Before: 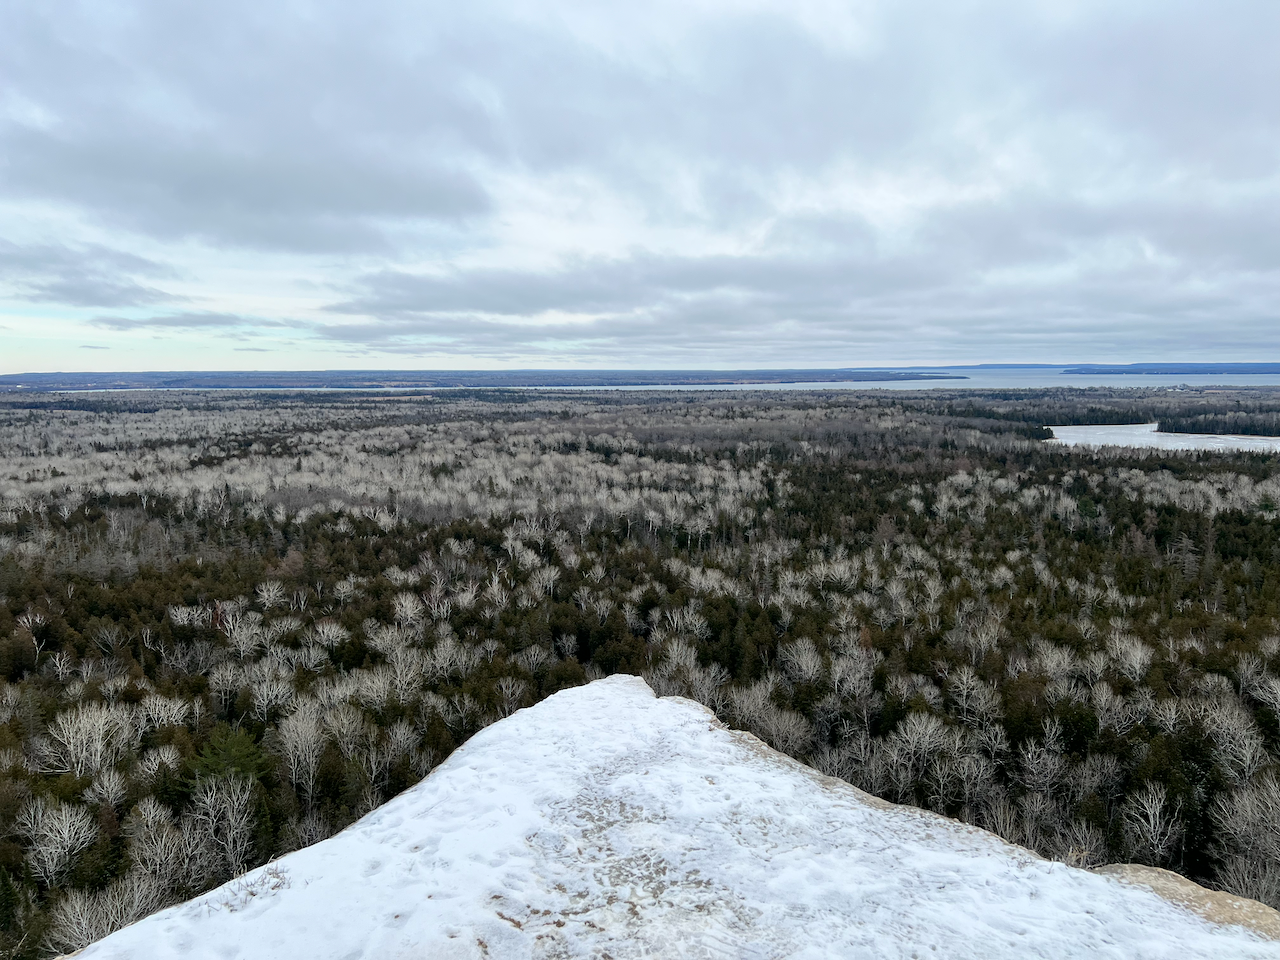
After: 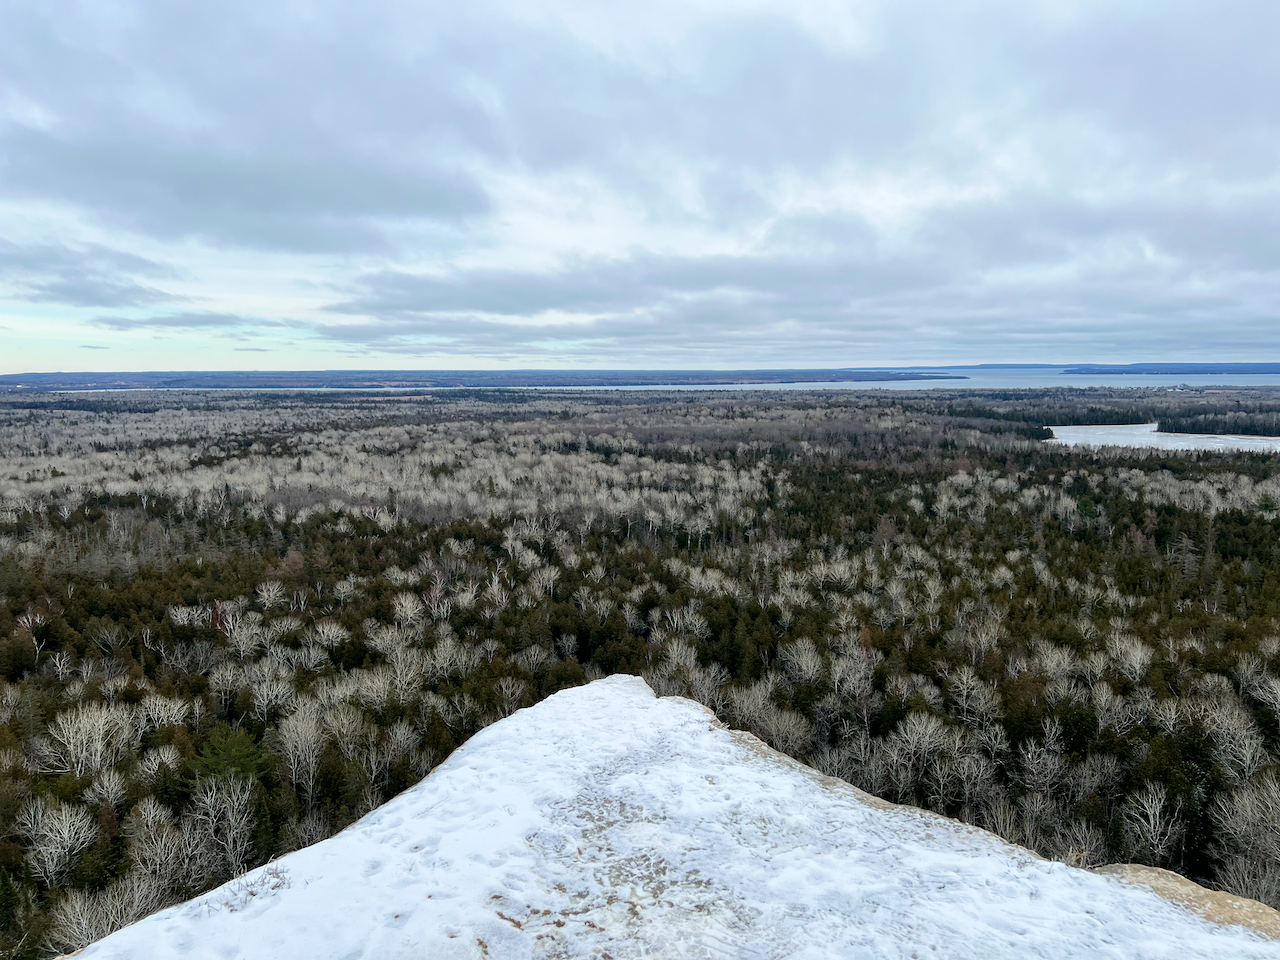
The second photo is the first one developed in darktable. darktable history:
velvia: strength 24.85%
